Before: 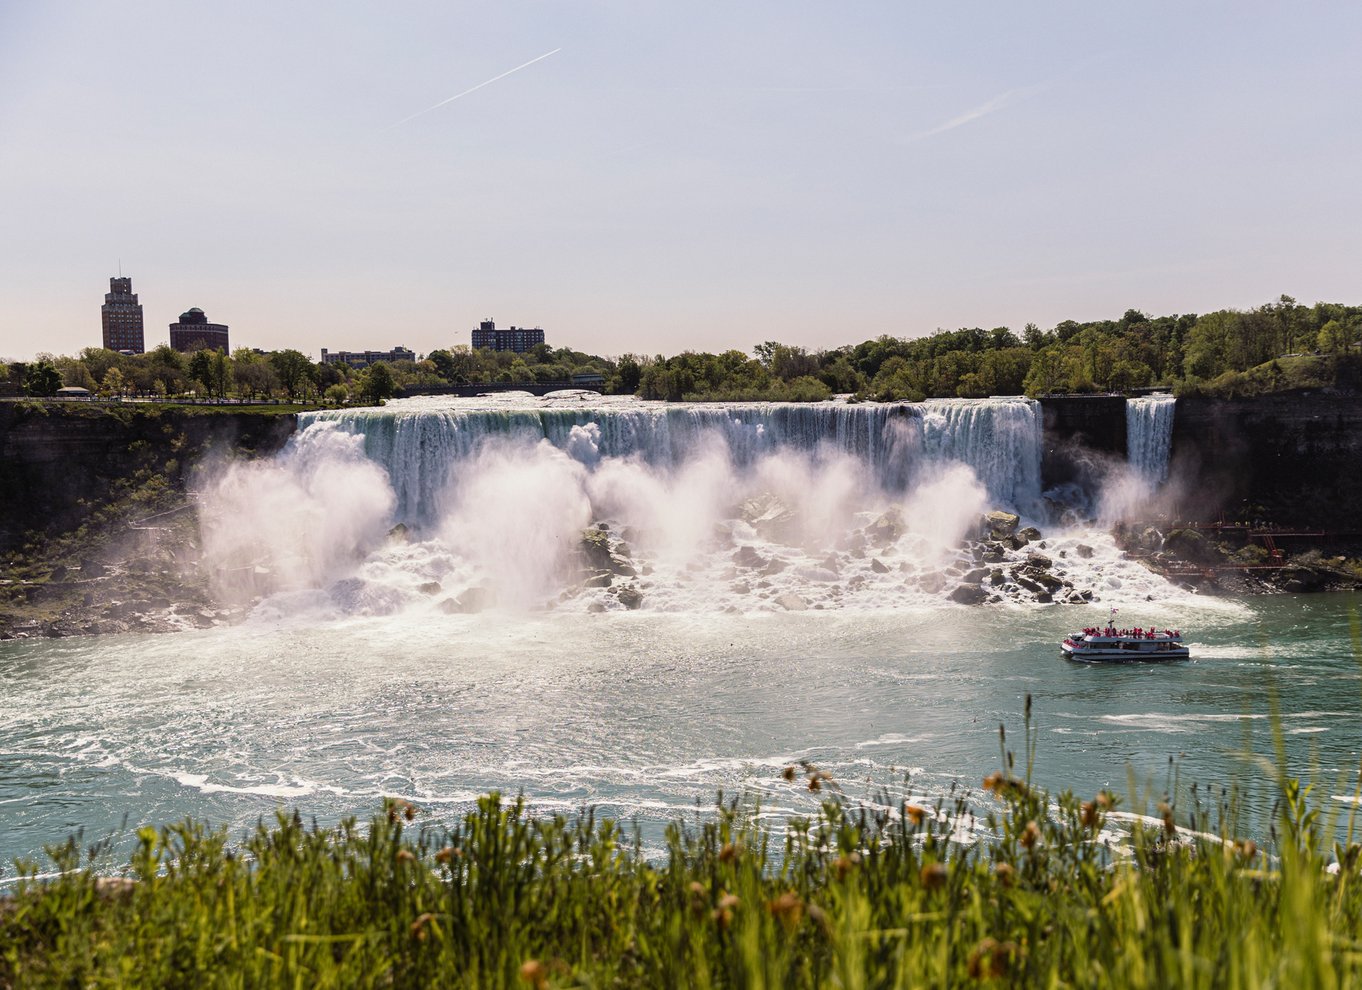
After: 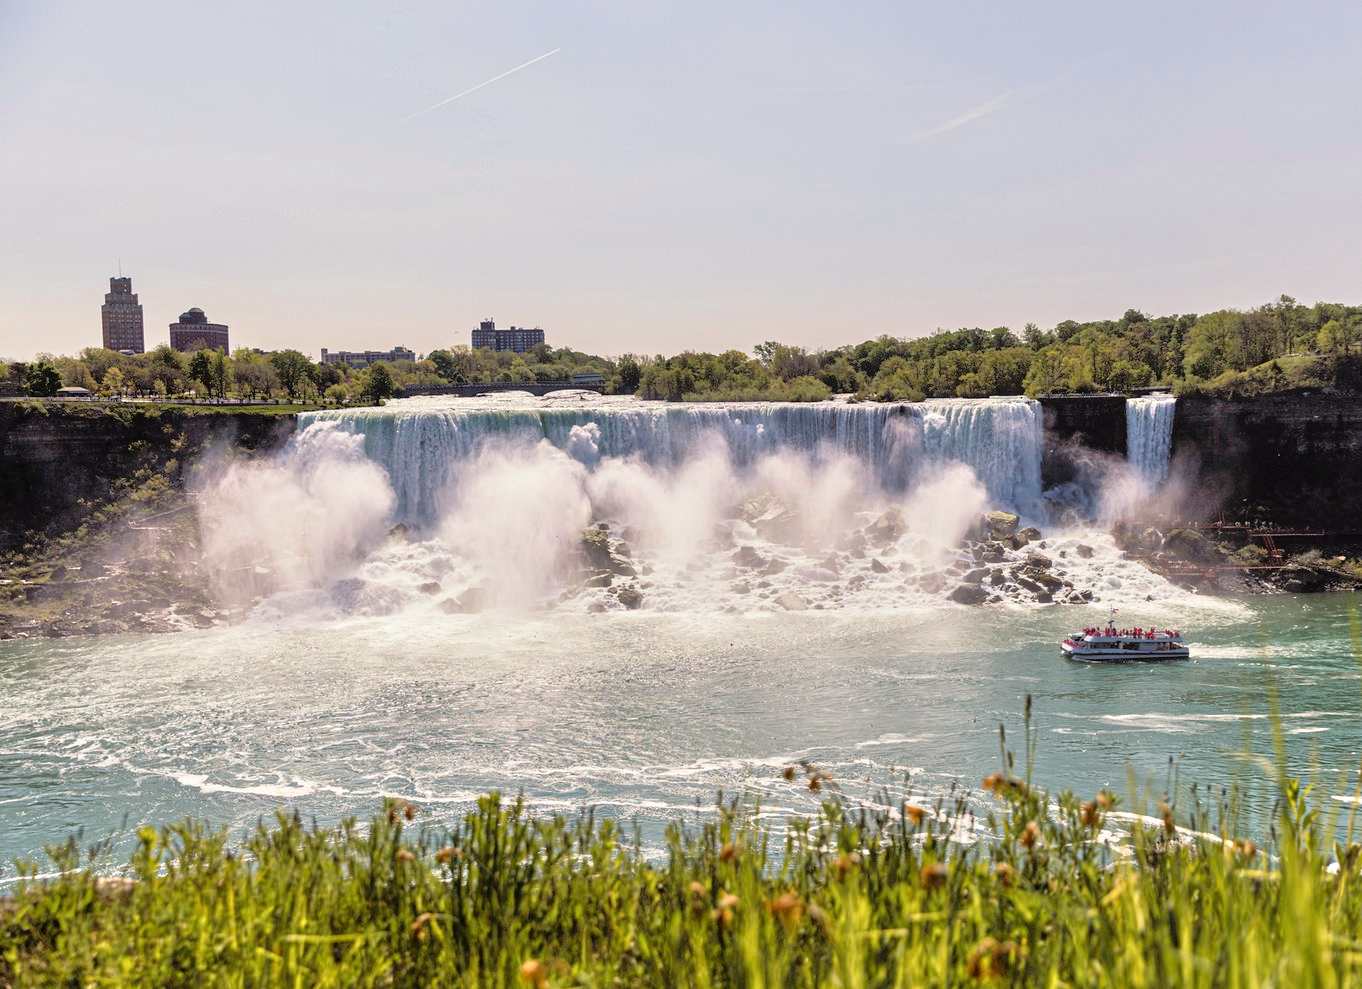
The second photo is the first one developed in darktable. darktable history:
tone equalizer: -7 EV 0.15 EV, -6 EV 0.6 EV, -5 EV 1.15 EV, -4 EV 1.33 EV, -3 EV 1.15 EV, -2 EV 0.6 EV, -1 EV 0.15 EV, mask exposure compensation -0.5 EV
white balance: red 1.009, blue 0.985
crop: bottom 0.071%
